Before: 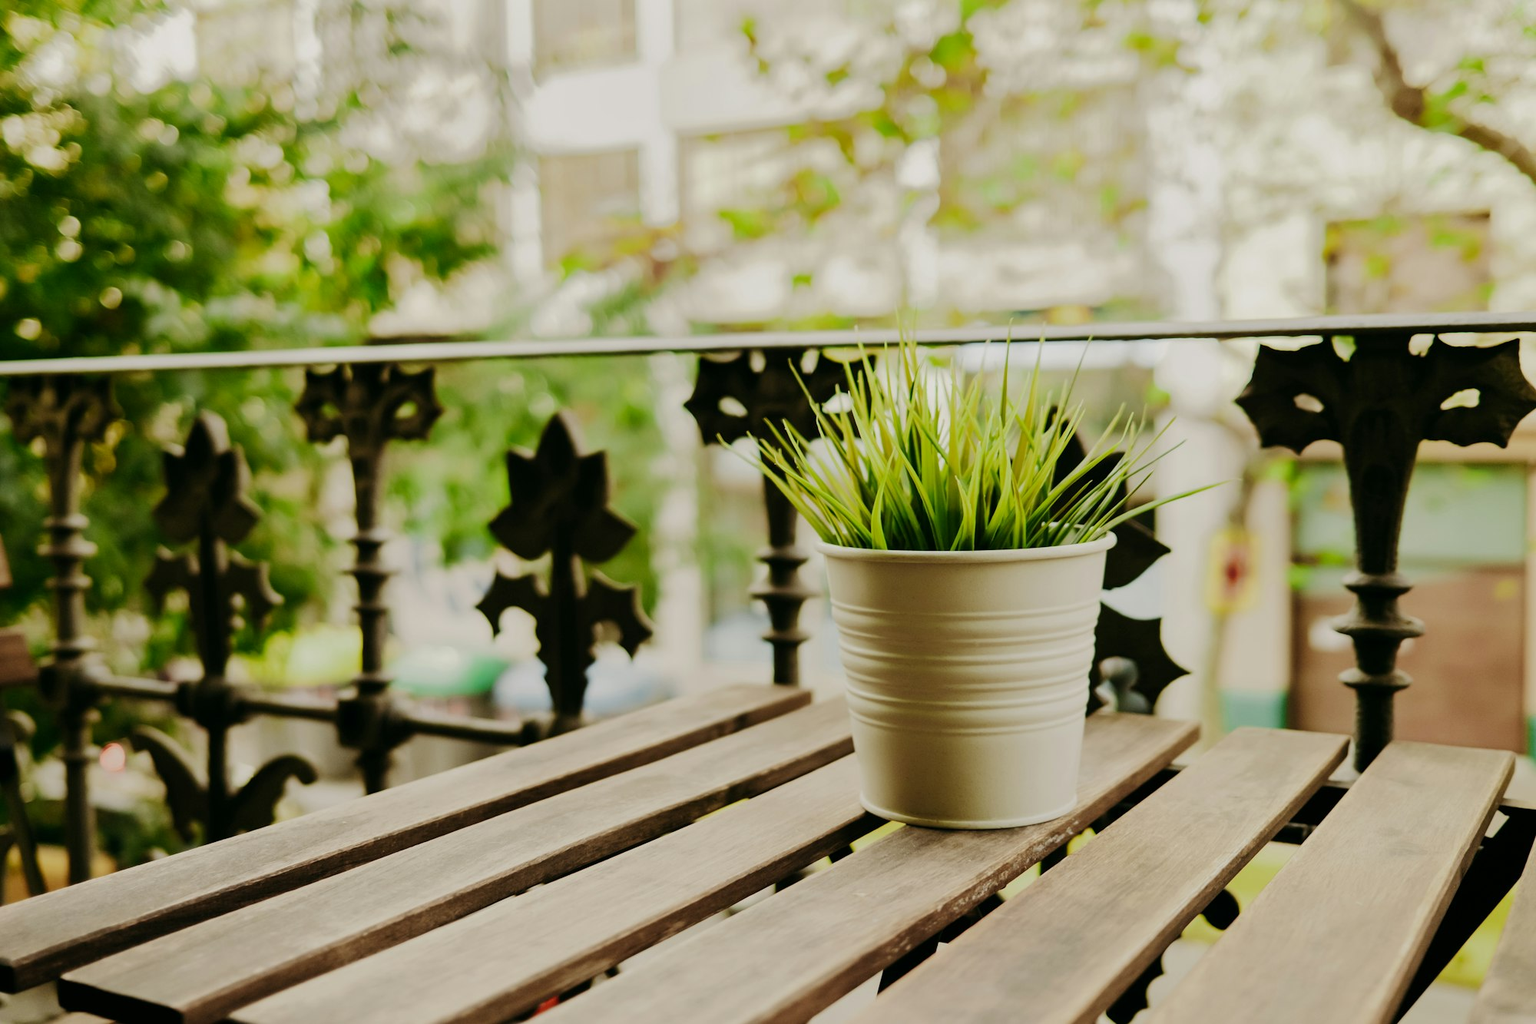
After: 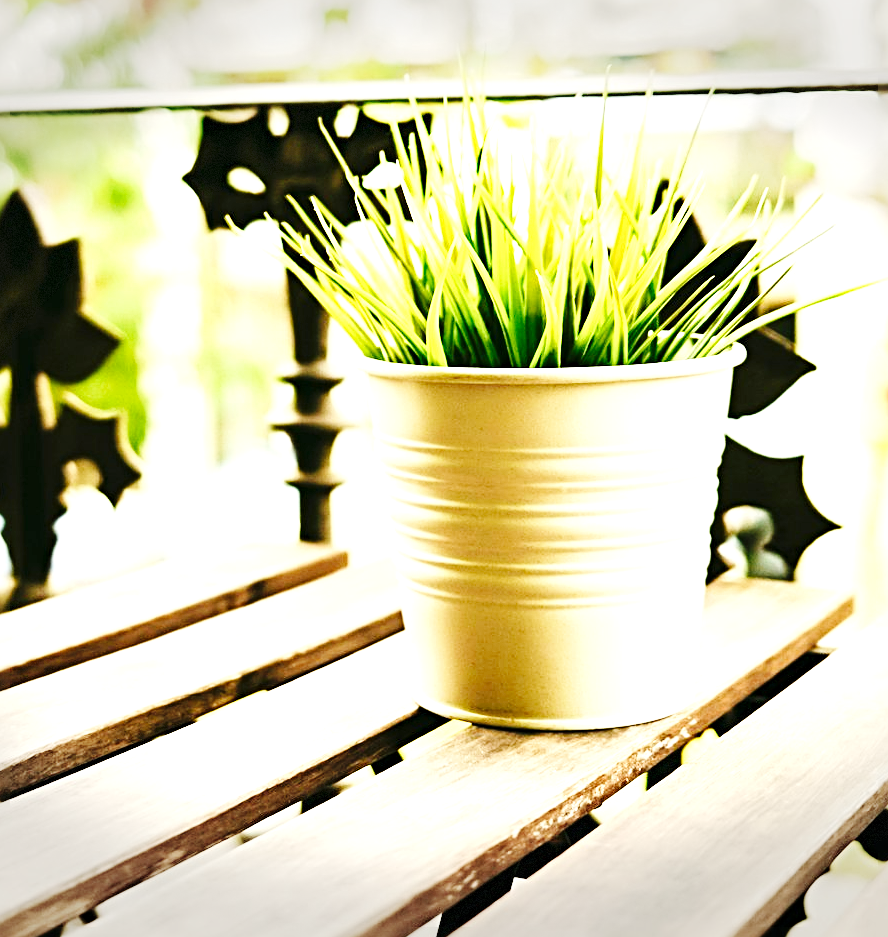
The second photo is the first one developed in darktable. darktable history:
white balance: red 1.009, blue 0.985
vignetting: fall-off start 100%, brightness -0.406, saturation -0.3, width/height ratio 1.324, dithering 8-bit output, unbound false
exposure: black level correction 0, exposure 1.75 EV, compensate exposure bias true, compensate highlight preservation false
base curve: curves: ch0 [(0, 0) (0.036, 0.025) (0.121, 0.166) (0.206, 0.329) (0.605, 0.79) (1, 1)], preserve colors none
sharpen: radius 4
crop: left 35.432%, top 26.233%, right 20.145%, bottom 3.432%
